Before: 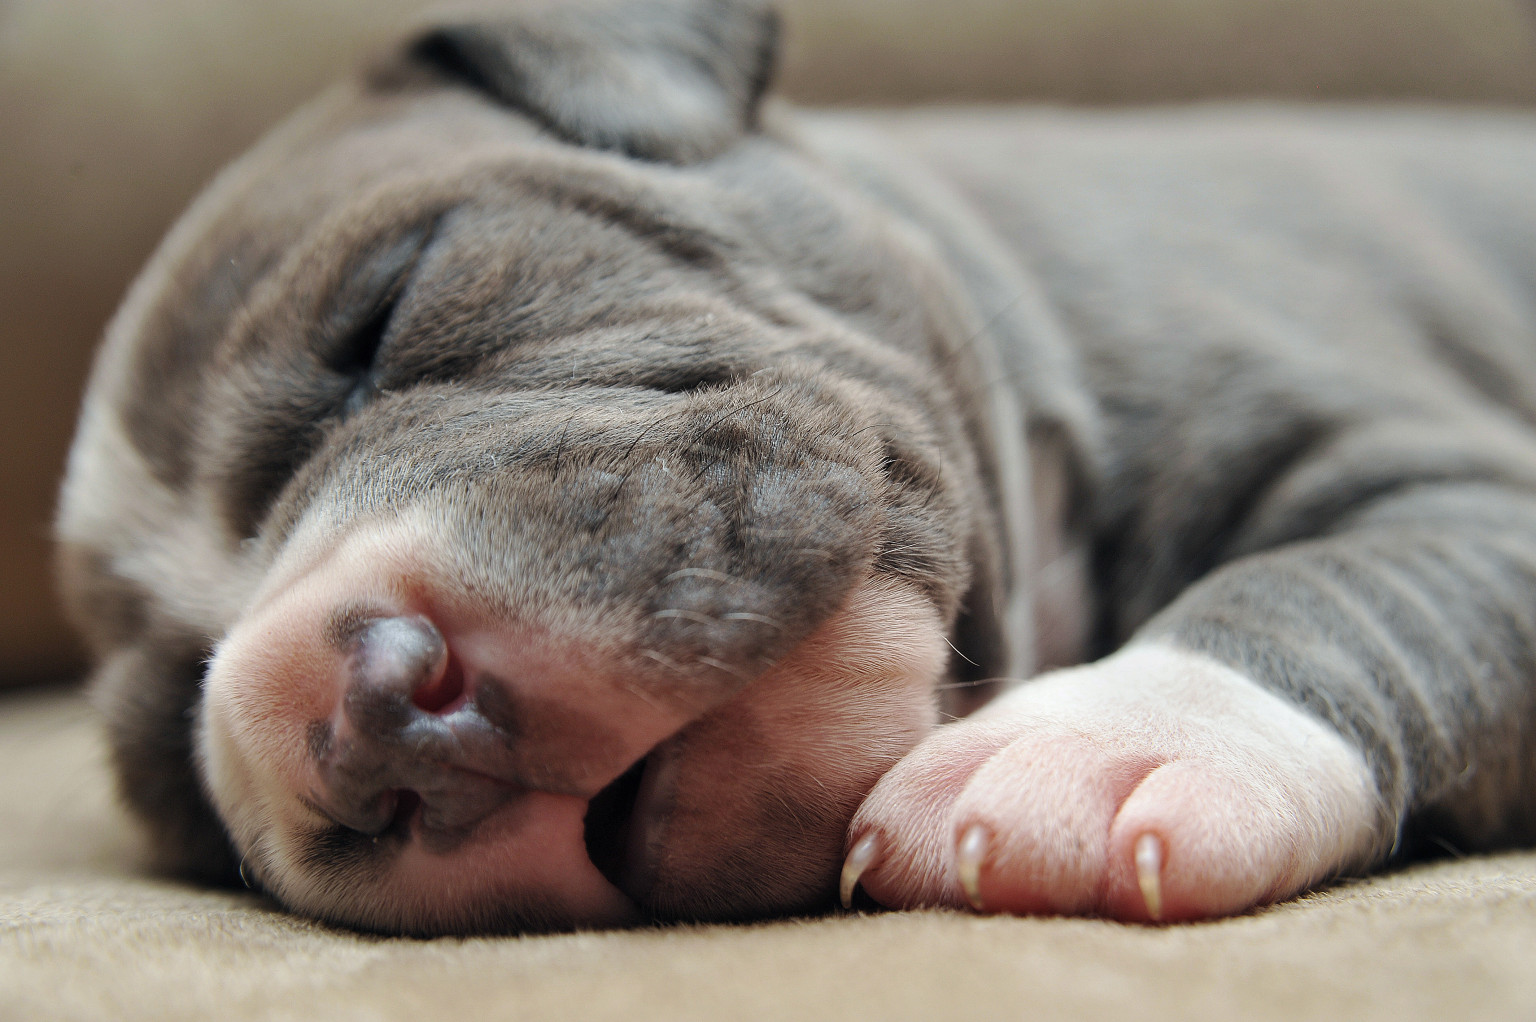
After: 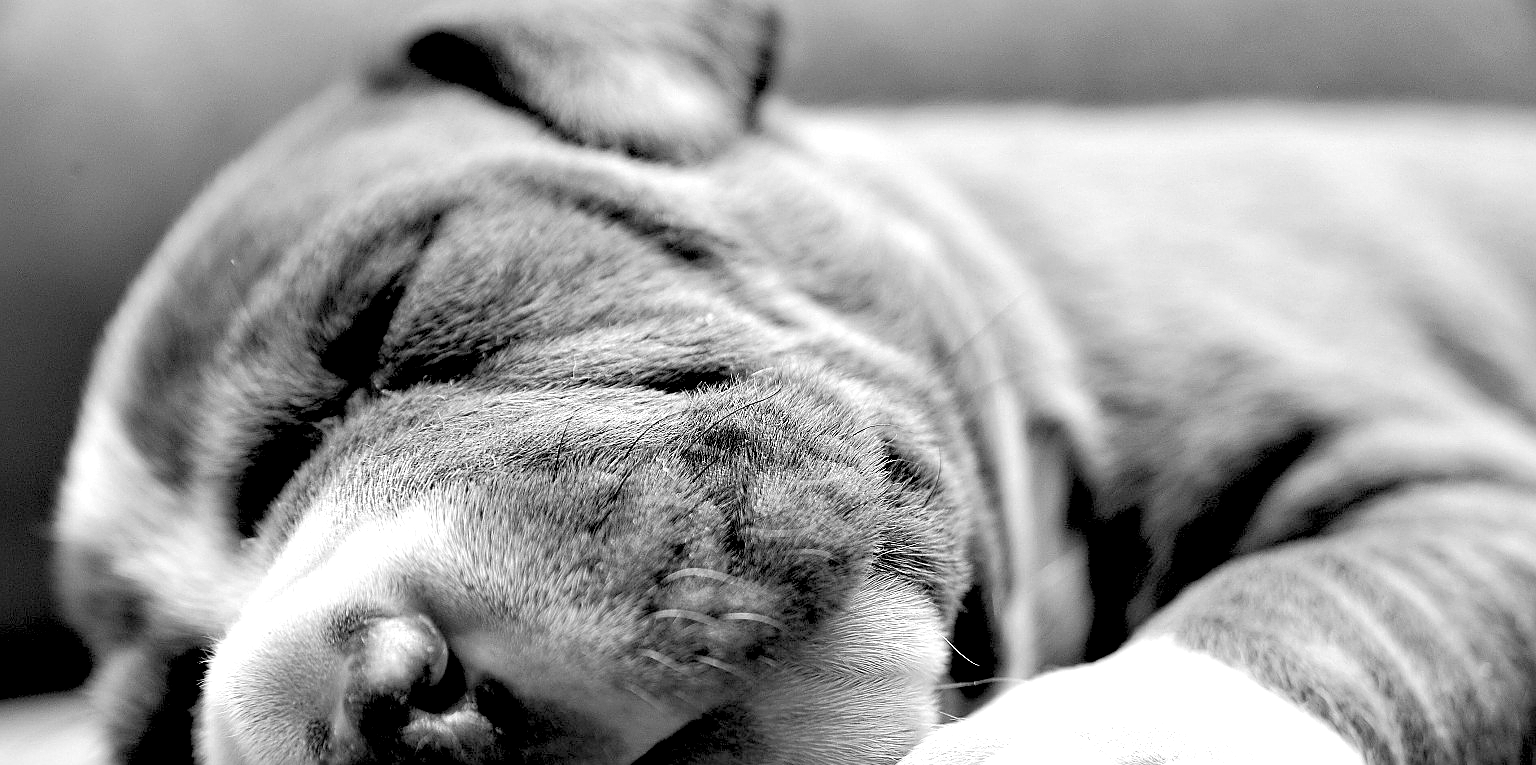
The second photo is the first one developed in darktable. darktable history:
exposure: black level correction 0.035, exposure 0.9 EV, compensate highlight preservation false
monochrome: size 1
crop: bottom 24.967%
sharpen: on, module defaults
